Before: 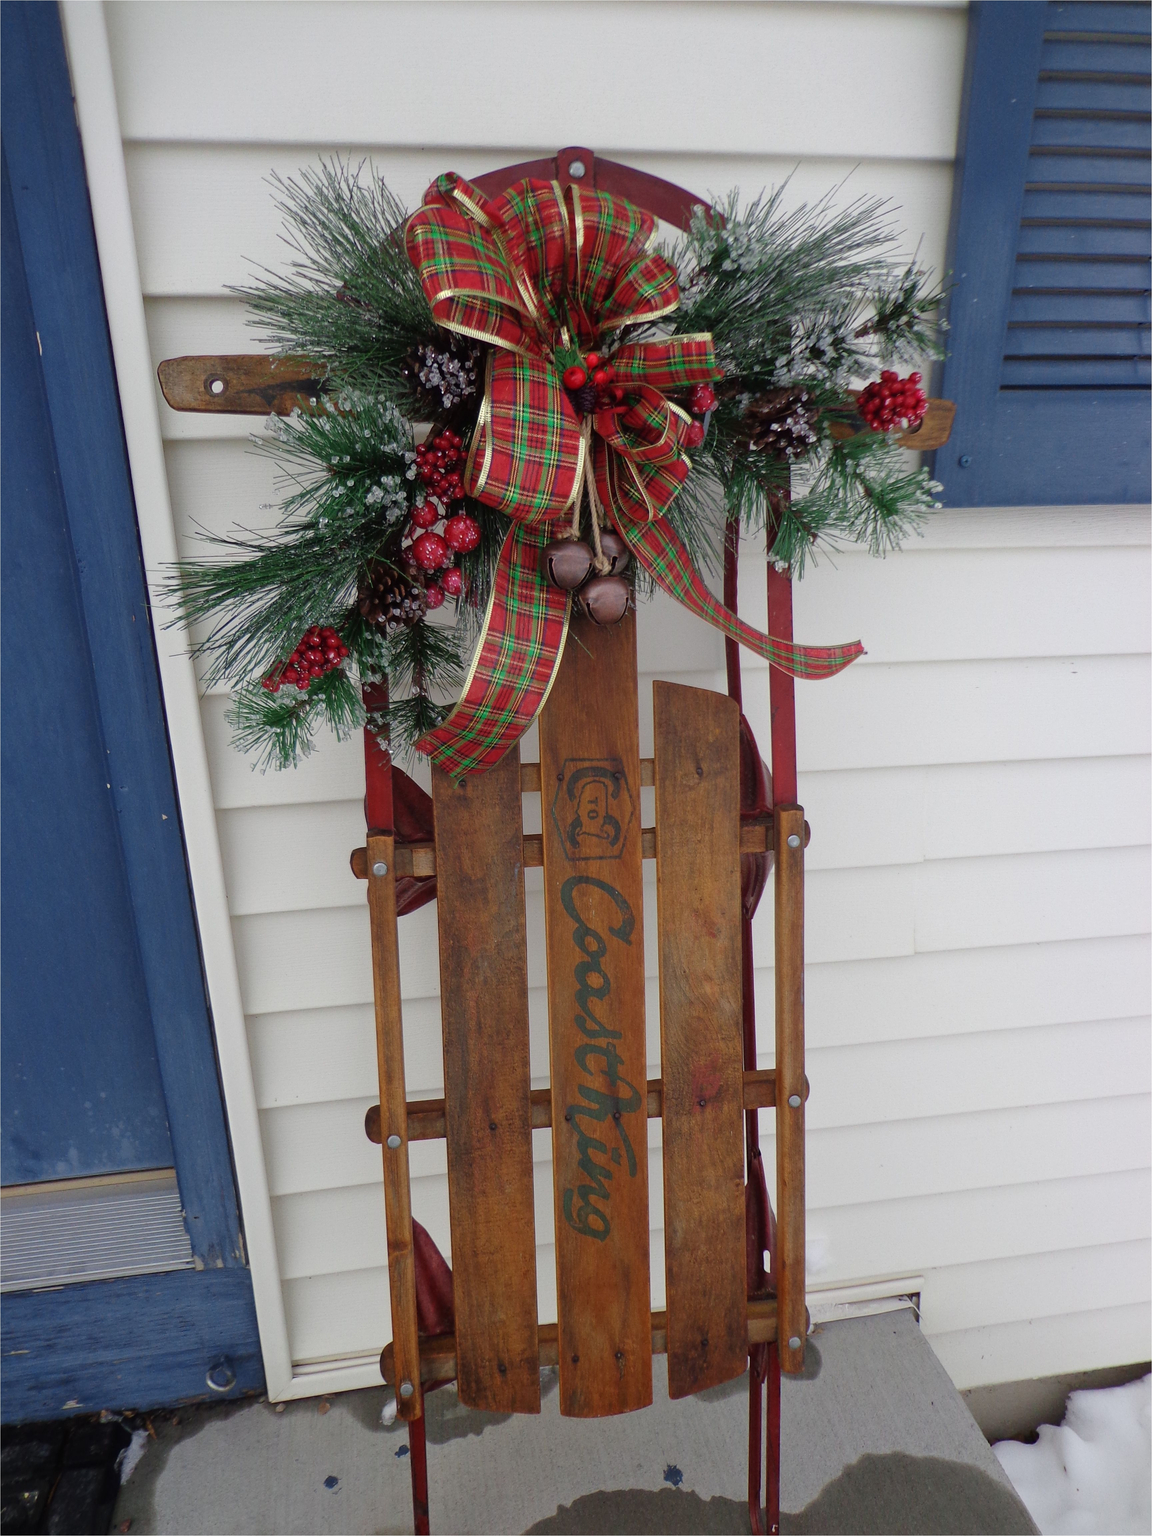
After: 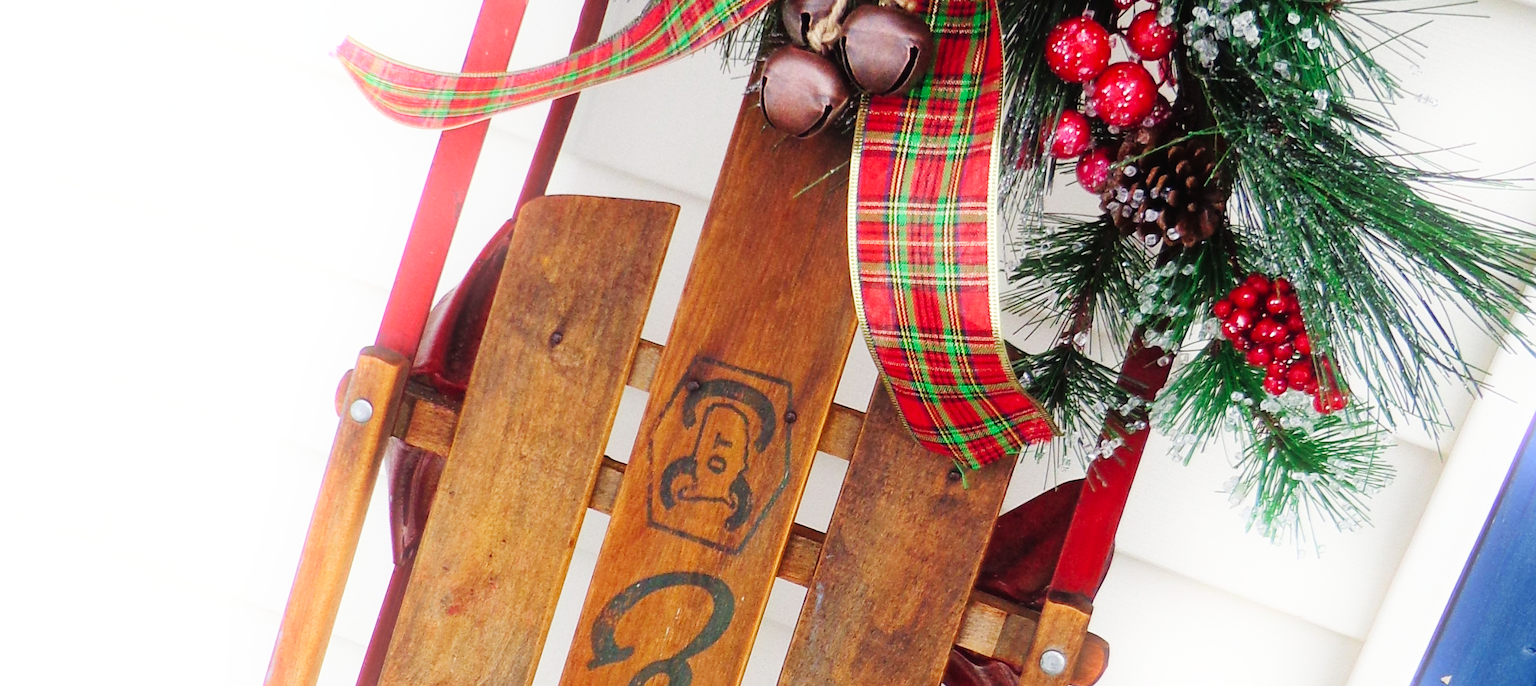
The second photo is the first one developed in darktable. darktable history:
bloom: size 13.65%, threshold 98.39%, strength 4.82%
shadows and highlights: shadows 43.06, highlights 6.94
base curve: curves: ch0 [(0, 0.003) (0.001, 0.002) (0.006, 0.004) (0.02, 0.022) (0.048, 0.086) (0.094, 0.234) (0.162, 0.431) (0.258, 0.629) (0.385, 0.8) (0.548, 0.918) (0.751, 0.988) (1, 1)], preserve colors none
crop and rotate: angle 16.12°, top 30.835%, bottom 35.653%
